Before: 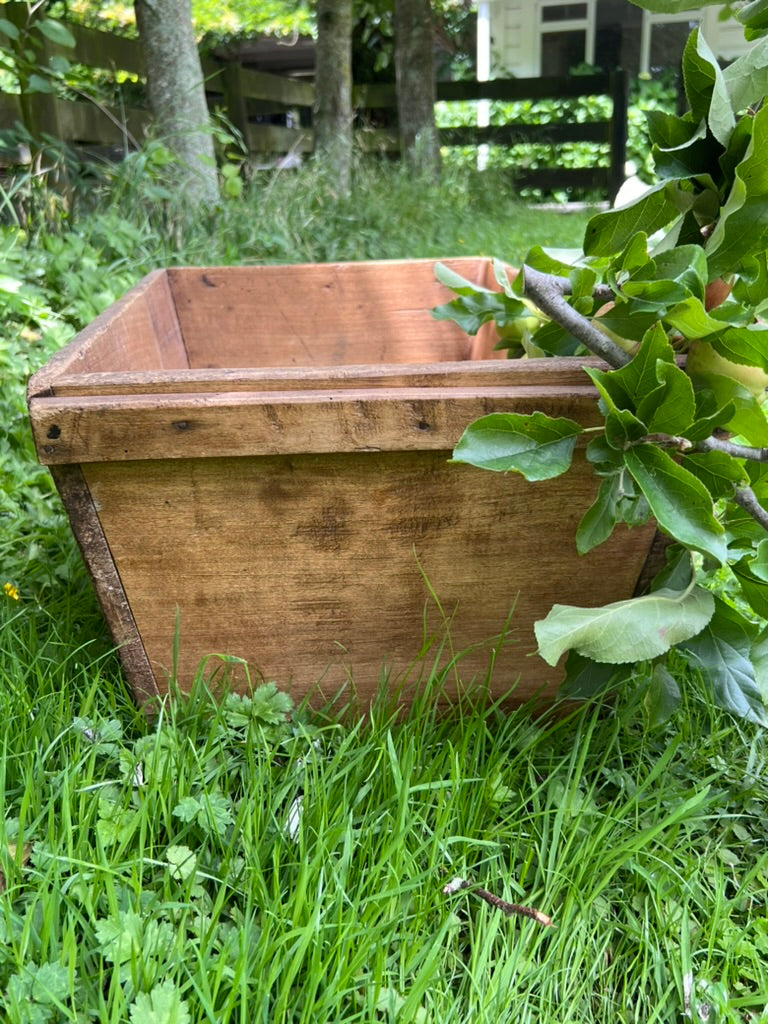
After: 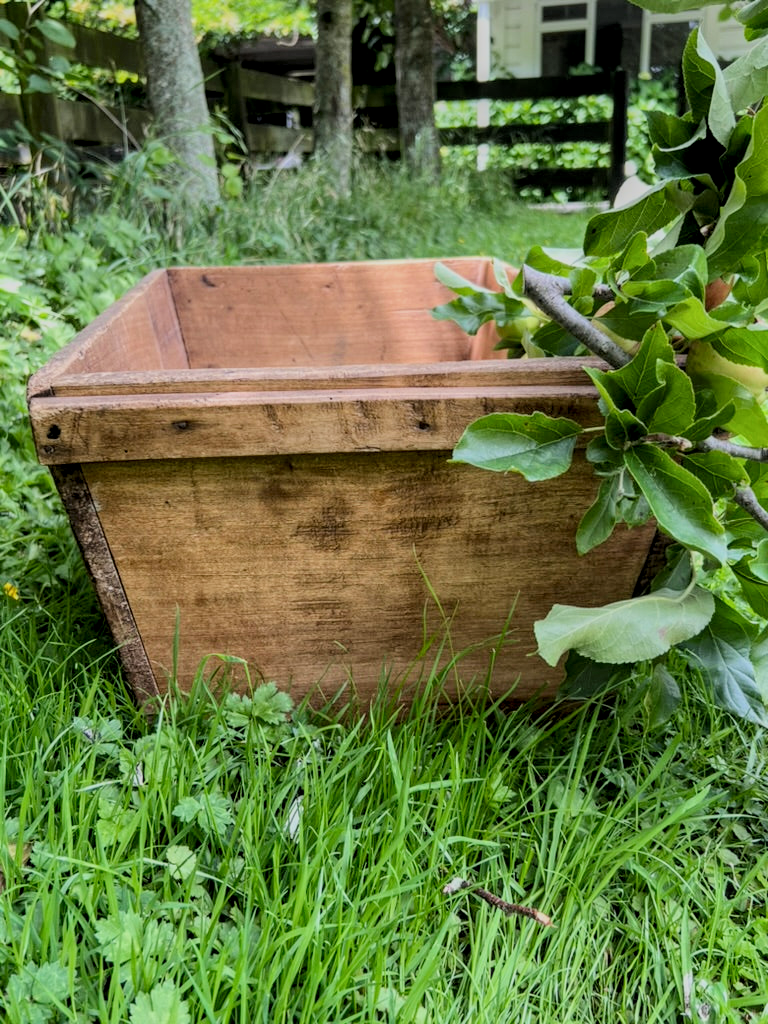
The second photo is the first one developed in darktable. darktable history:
local contrast: detail 130%
shadows and highlights: shadows 20.55, highlights -20.99, soften with gaussian
filmic rgb: black relative exposure -7.15 EV, white relative exposure 5.36 EV, hardness 3.02, color science v6 (2022)
exposure: black level correction 0.001, compensate highlight preservation false
